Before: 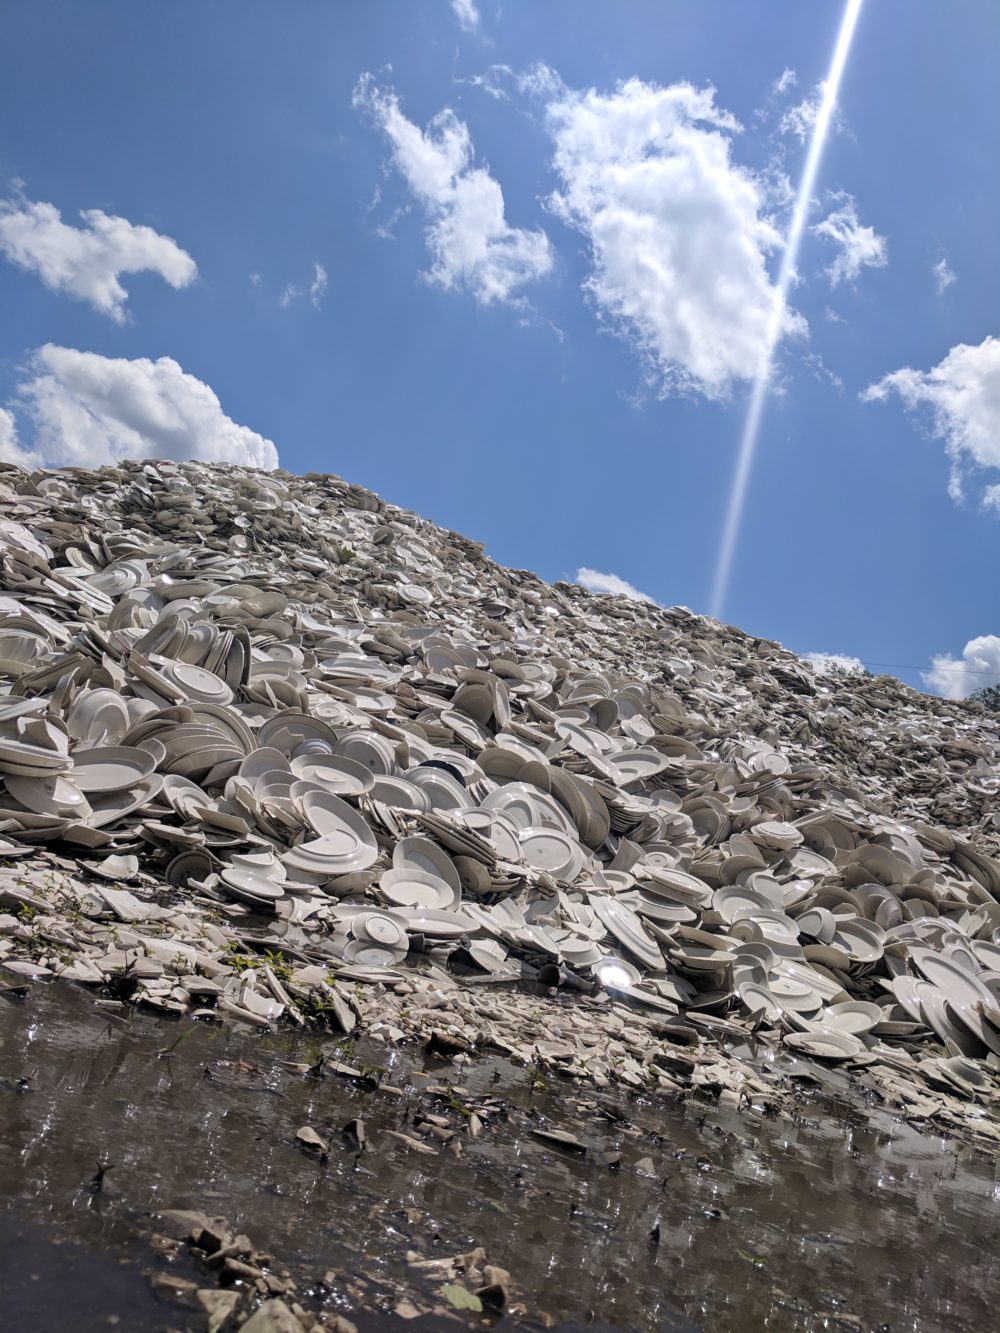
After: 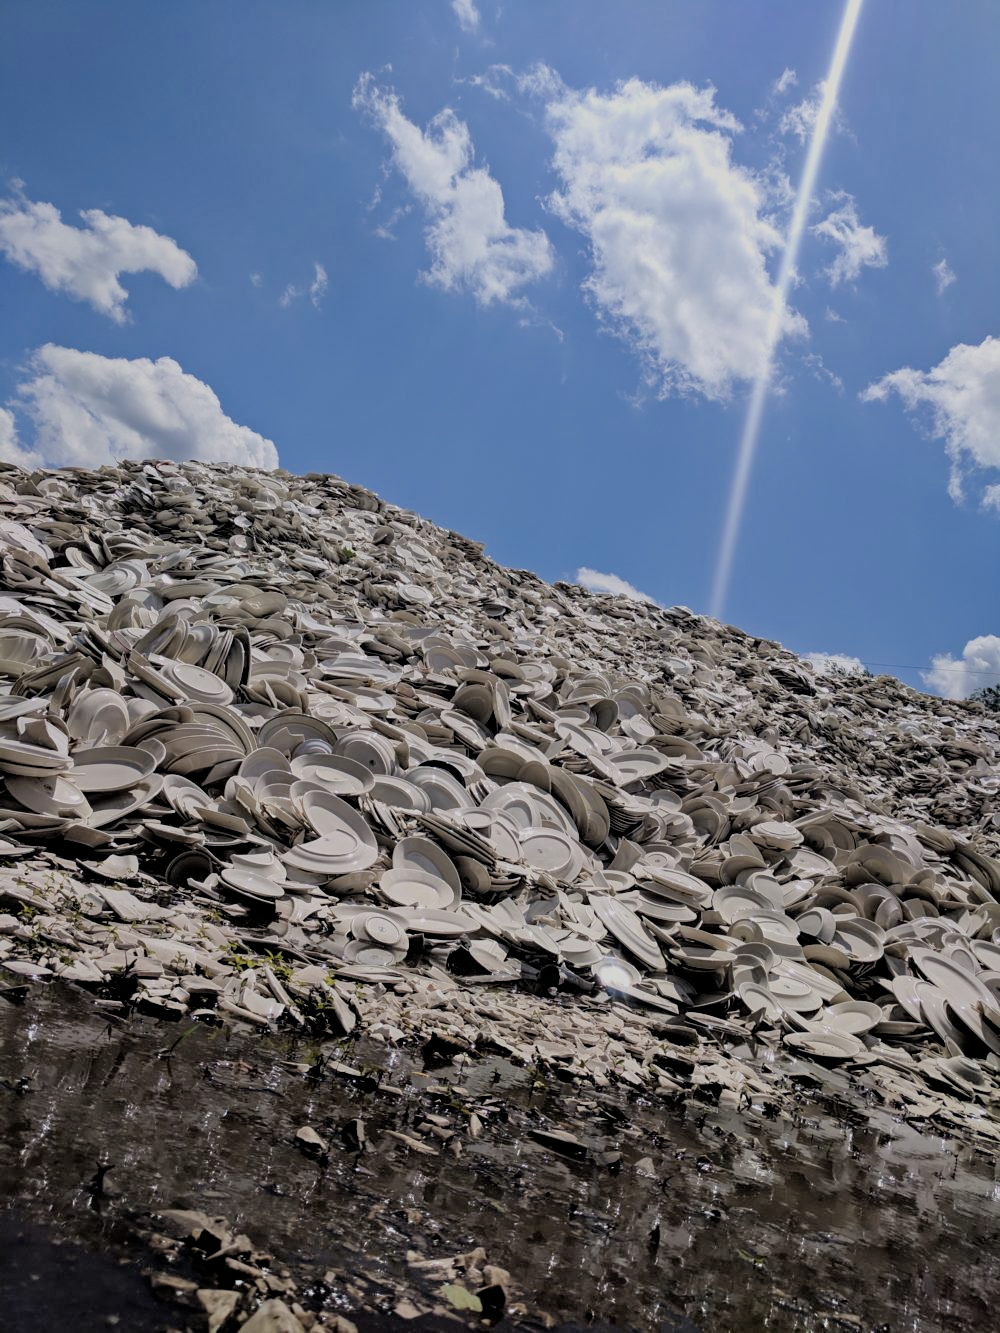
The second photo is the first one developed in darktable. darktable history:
filmic rgb: black relative exposure -4.38 EV, white relative exposure 4.56 EV, hardness 2.37, contrast 1.05
haze removal: compatibility mode true, adaptive false
